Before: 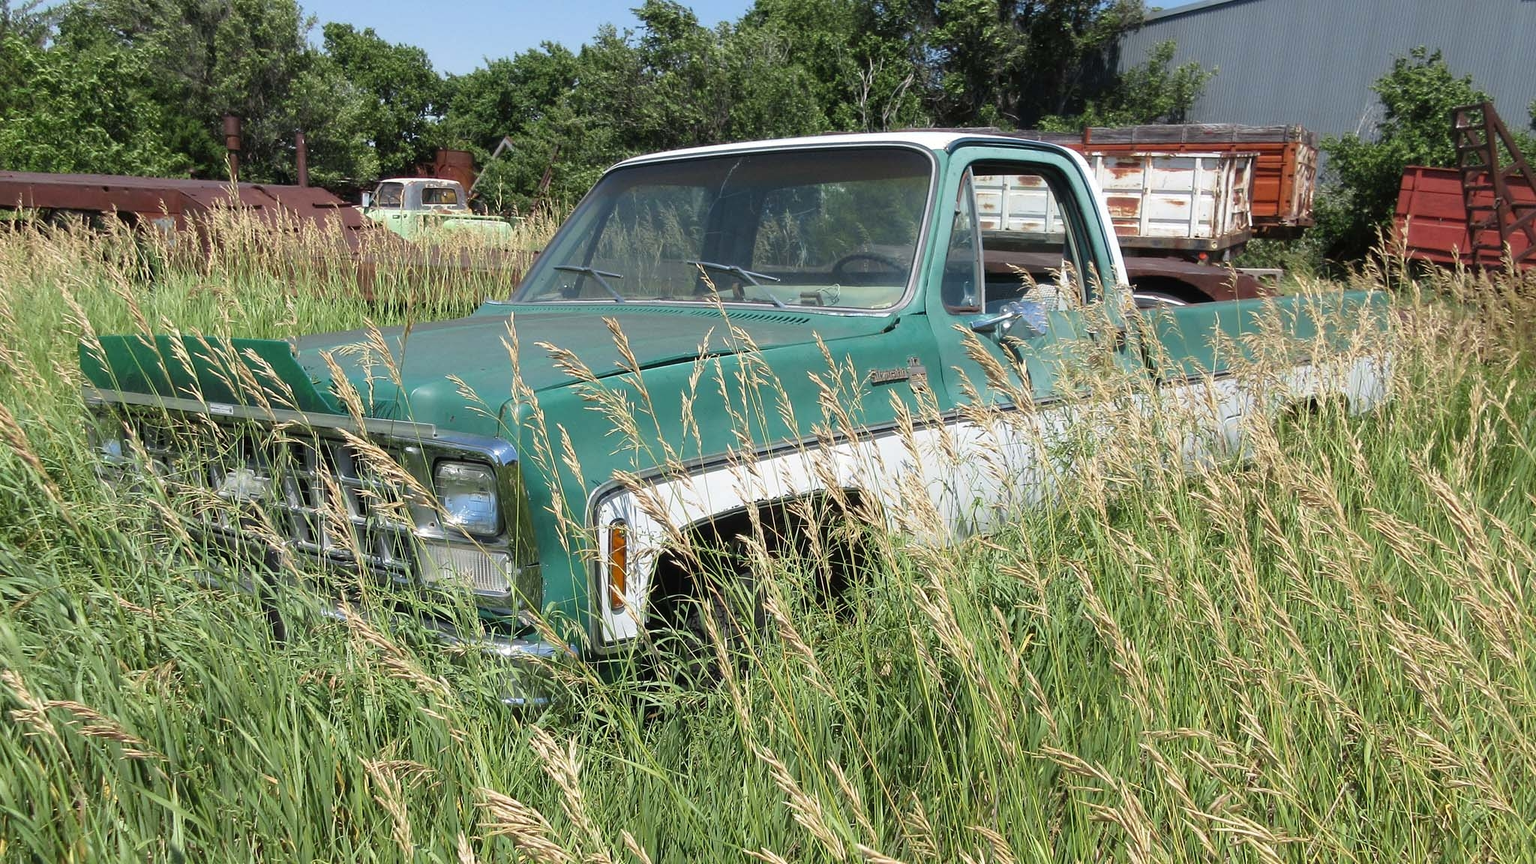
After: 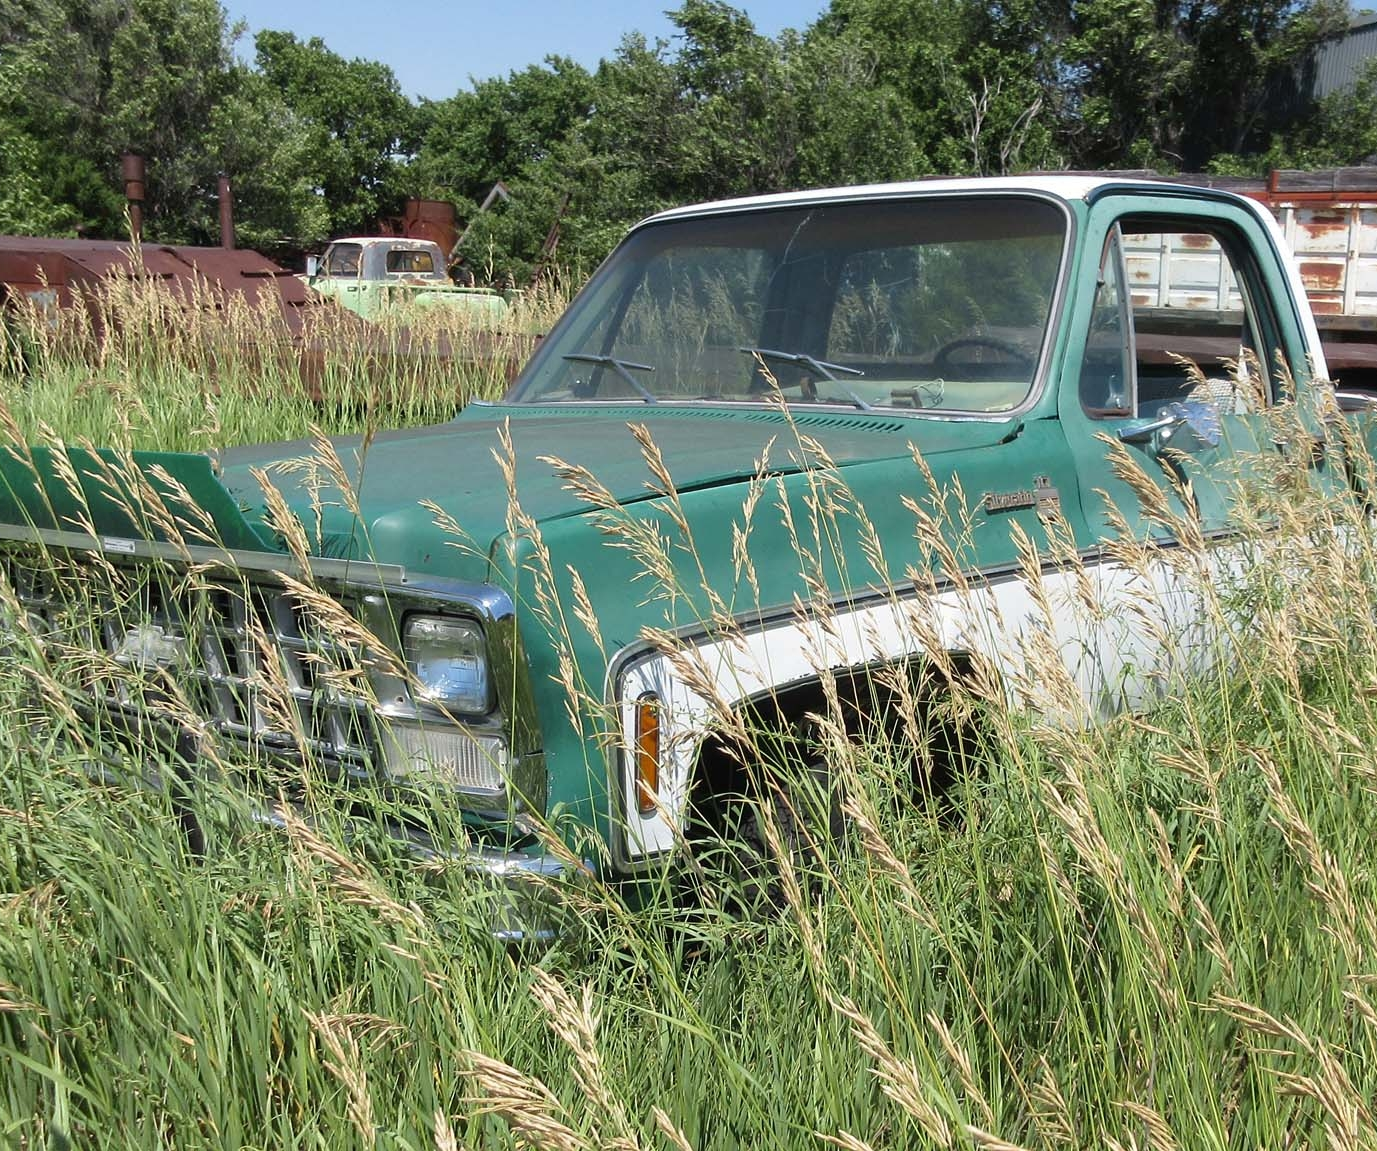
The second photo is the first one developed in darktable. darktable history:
crop and rotate: left 8.603%, right 24.131%
